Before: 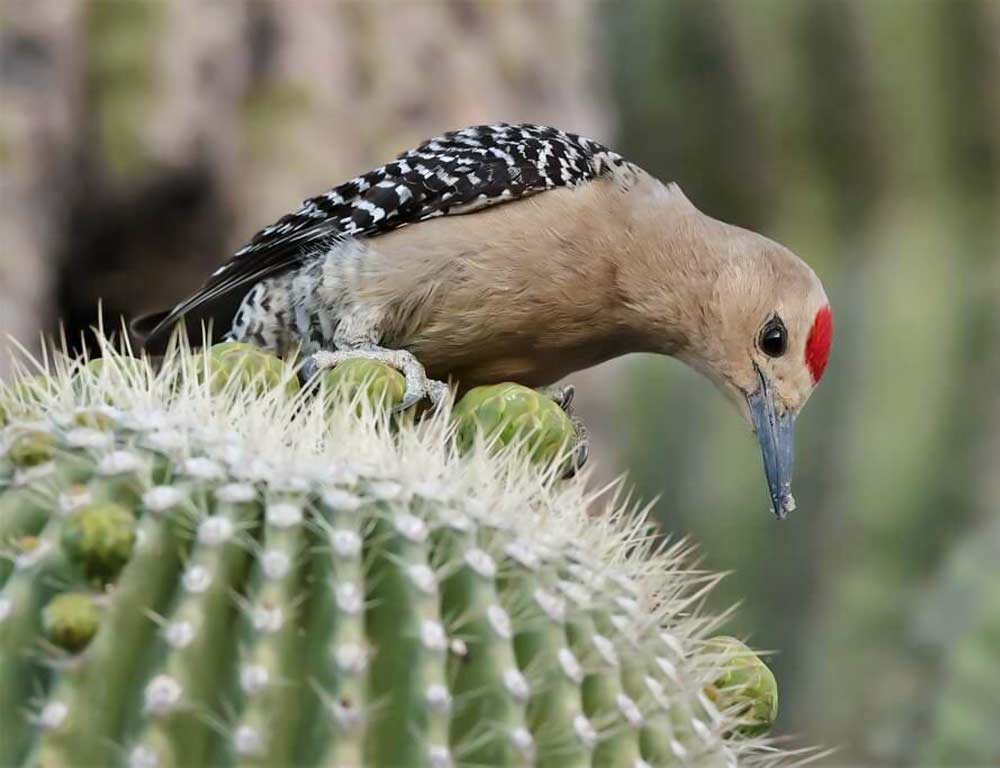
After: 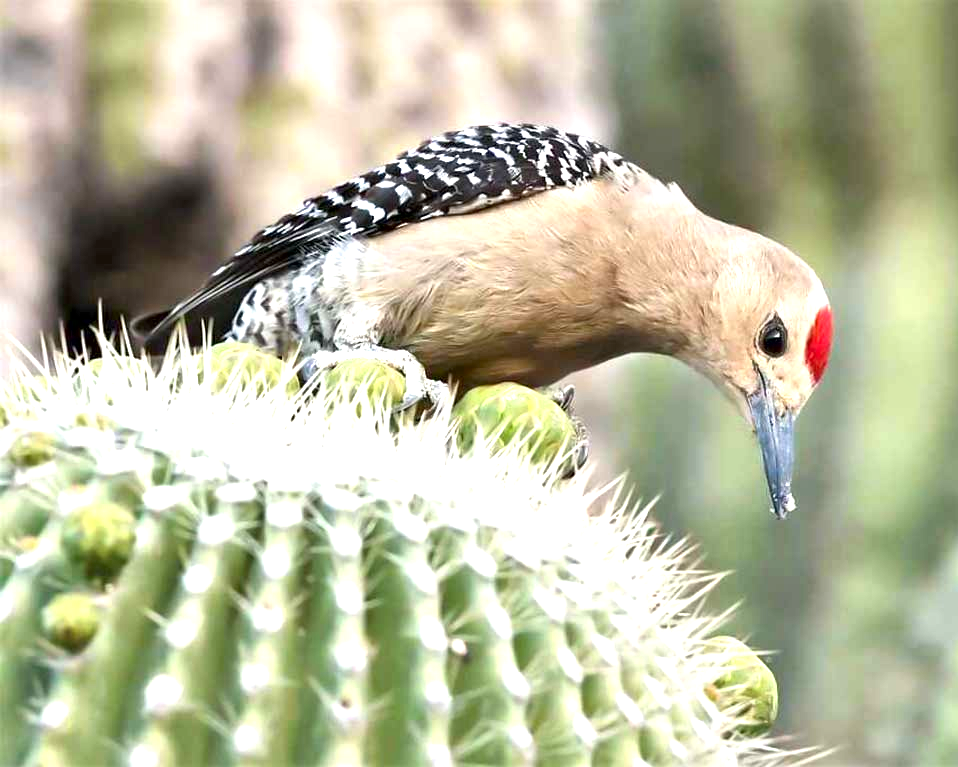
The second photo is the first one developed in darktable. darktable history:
crop: right 4.126%, bottom 0.031%
local contrast: mode bilateral grid, contrast 20, coarseness 50, detail 120%, midtone range 0.2
exposure: black level correction 0.001, exposure 1.3 EV, compensate highlight preservation false
